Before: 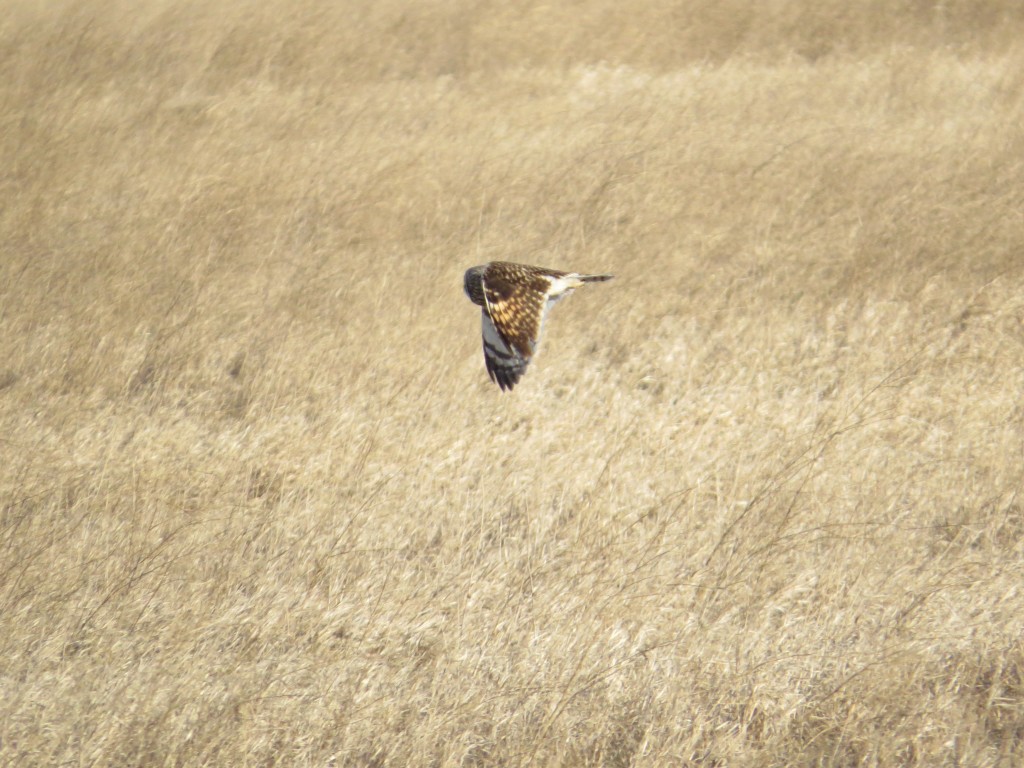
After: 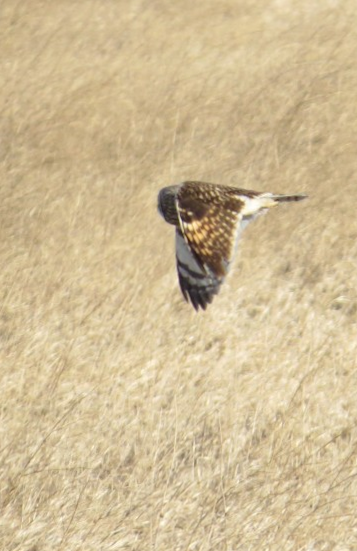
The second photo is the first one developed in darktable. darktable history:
rotate and perspective: rotation 0.192°, lens shift (horizontal) -0.015, crop left 0.005, crop right 0.996, crop top 0.006, crop bottom 0.99
crop and rotate: left 29.476%, top 10.214%, right 35.32%, bottom 17.333%
